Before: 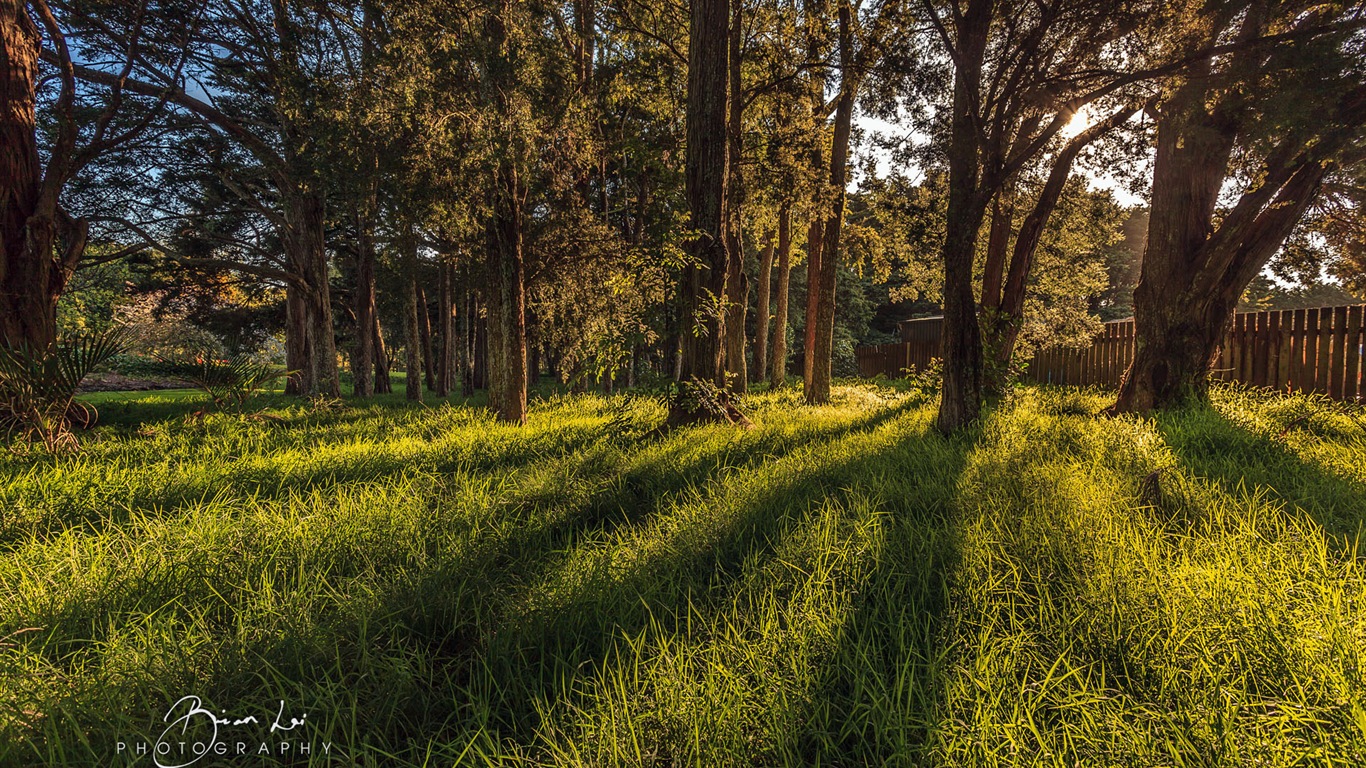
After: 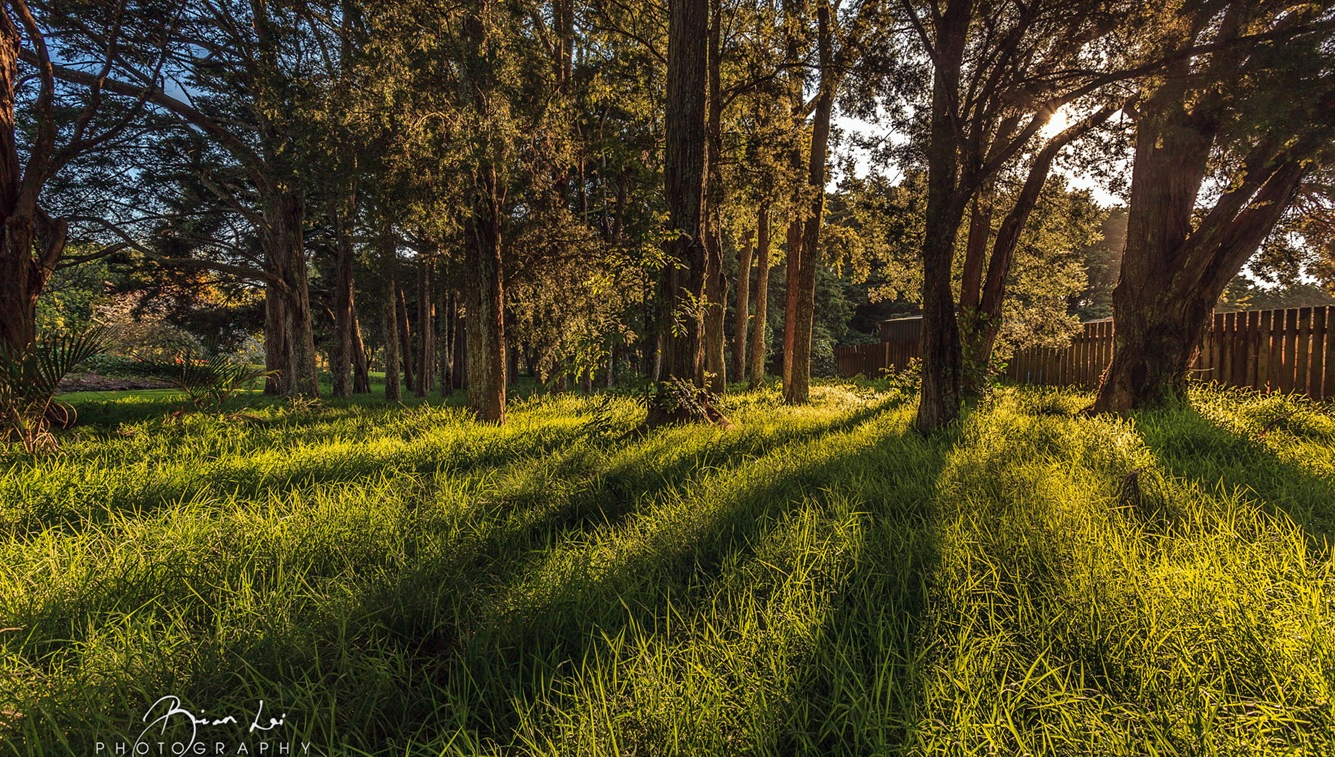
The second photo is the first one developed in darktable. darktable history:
crop and rotate: left 1.58%, right 0.645%, bottom 1.408%
tone equalizer: on, module defaults
